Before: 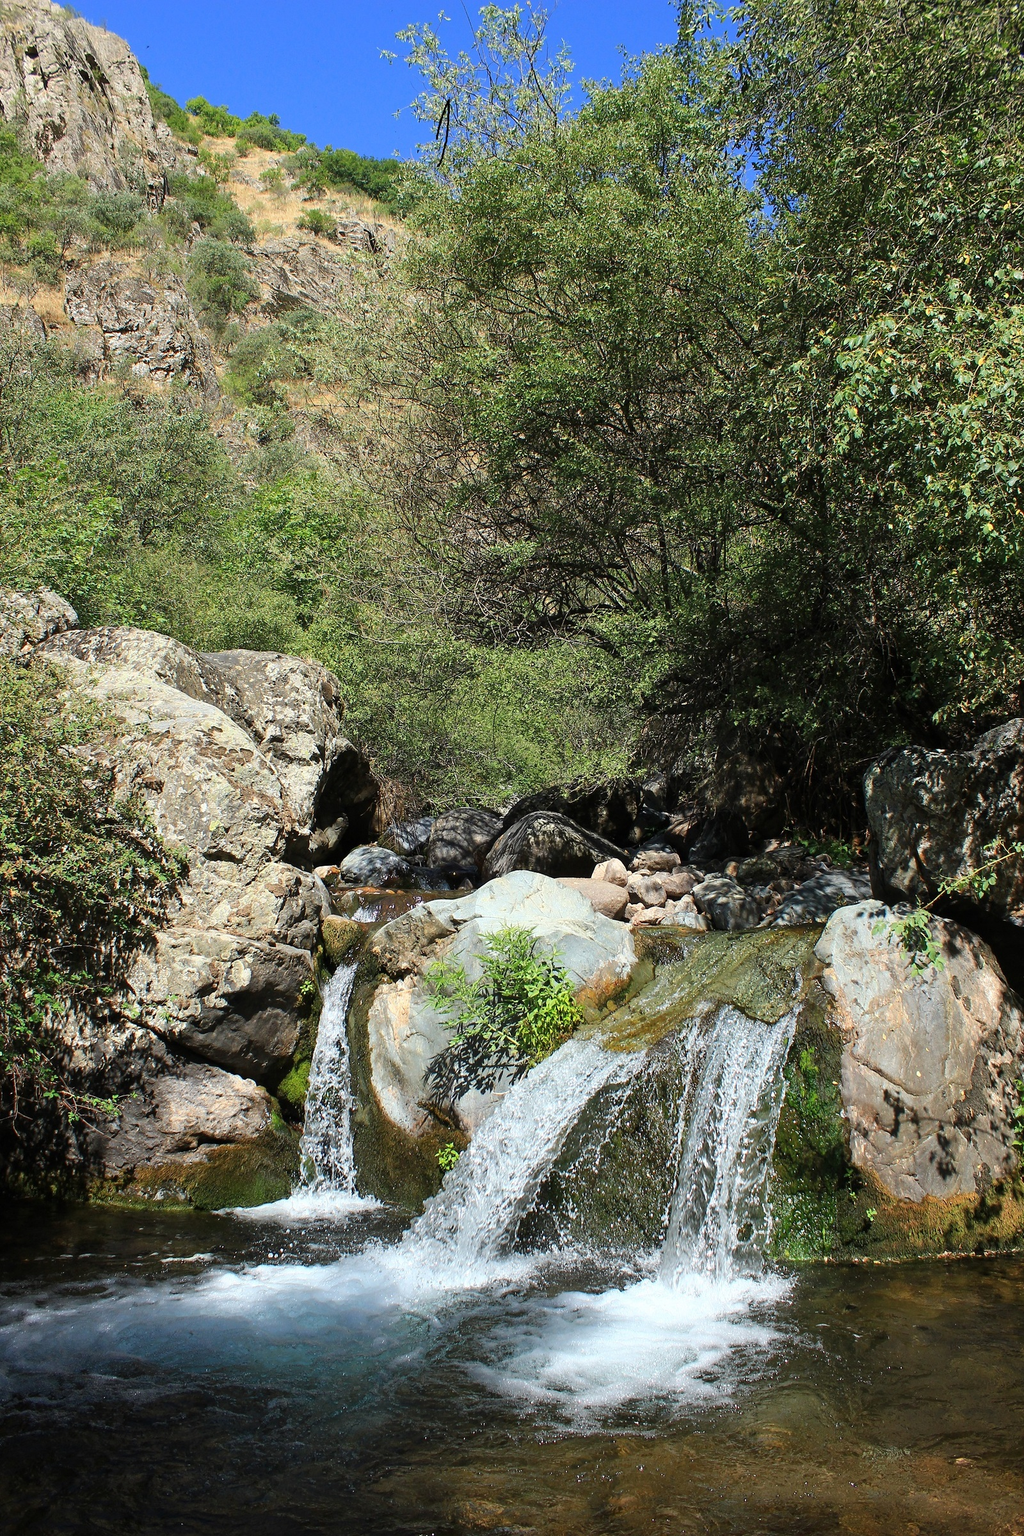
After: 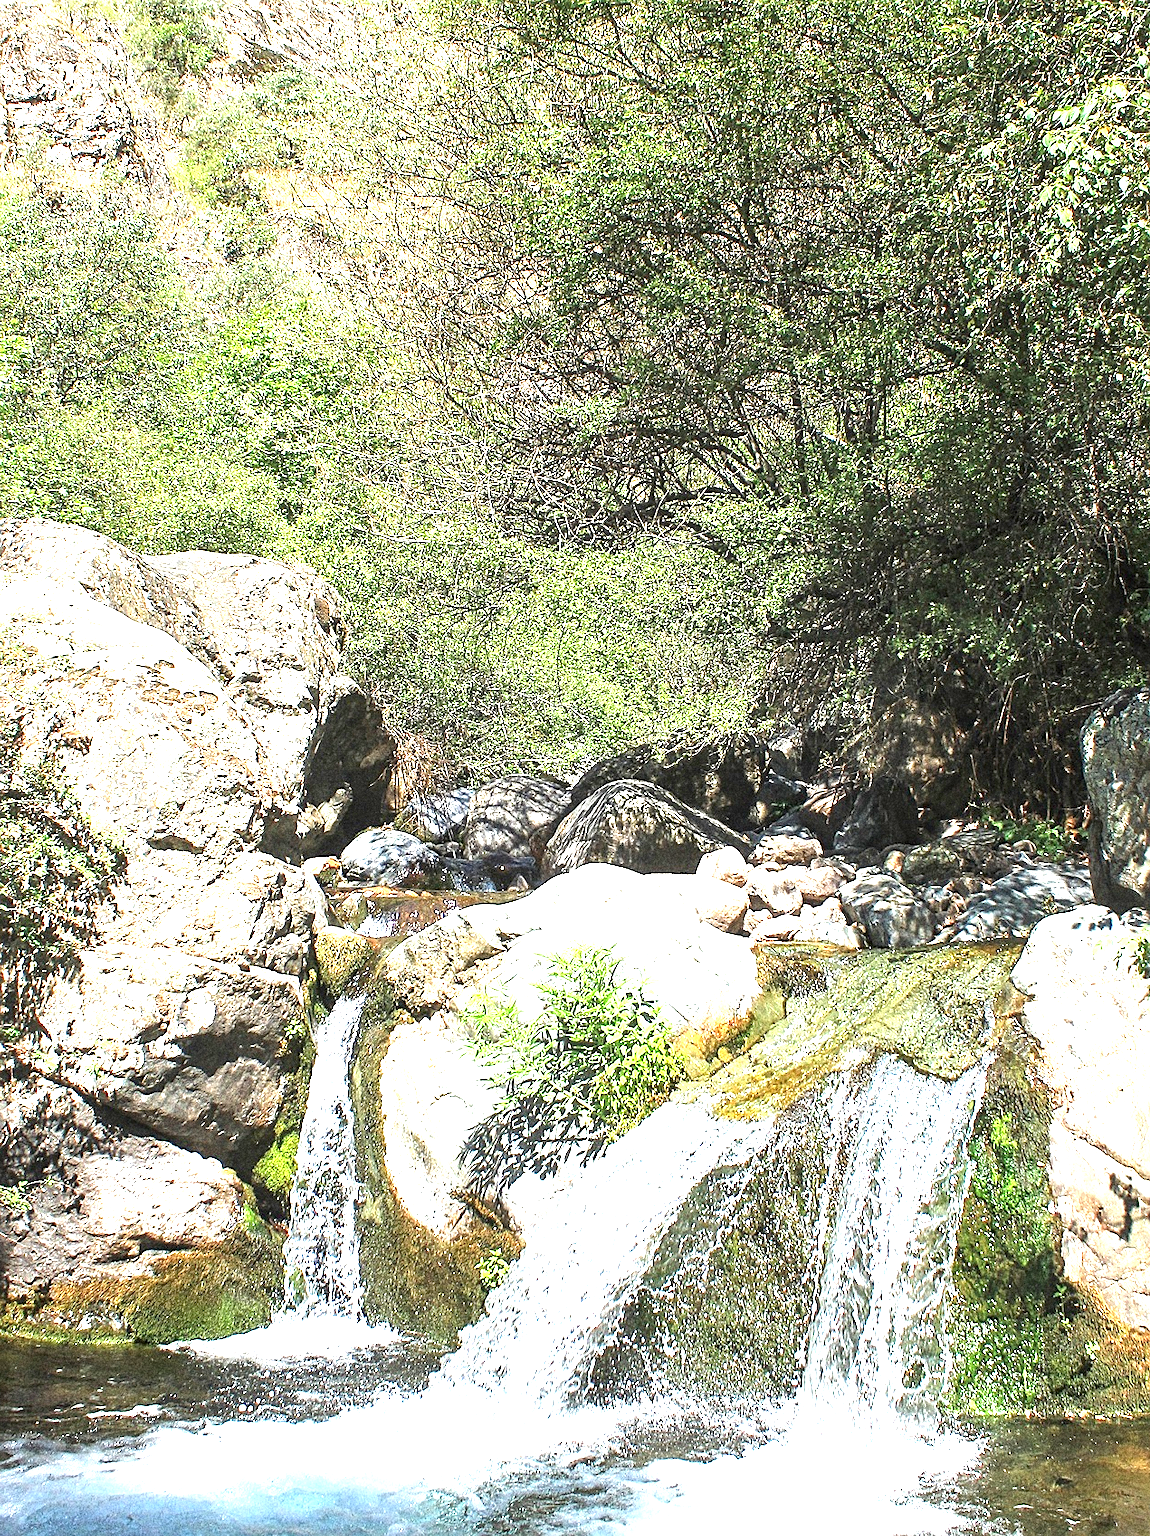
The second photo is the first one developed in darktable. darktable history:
sharpen: on, module defaults
grain: coarseness 14.49 ISO, strength 48.04%, mid-tones bias 35%
exposure: exposure 2 EV, compensate highlight preservation false
local contrast: on, module defaults
crop: left 9.712%, top 16.928%, right 10.845%, bottom 12.332%
